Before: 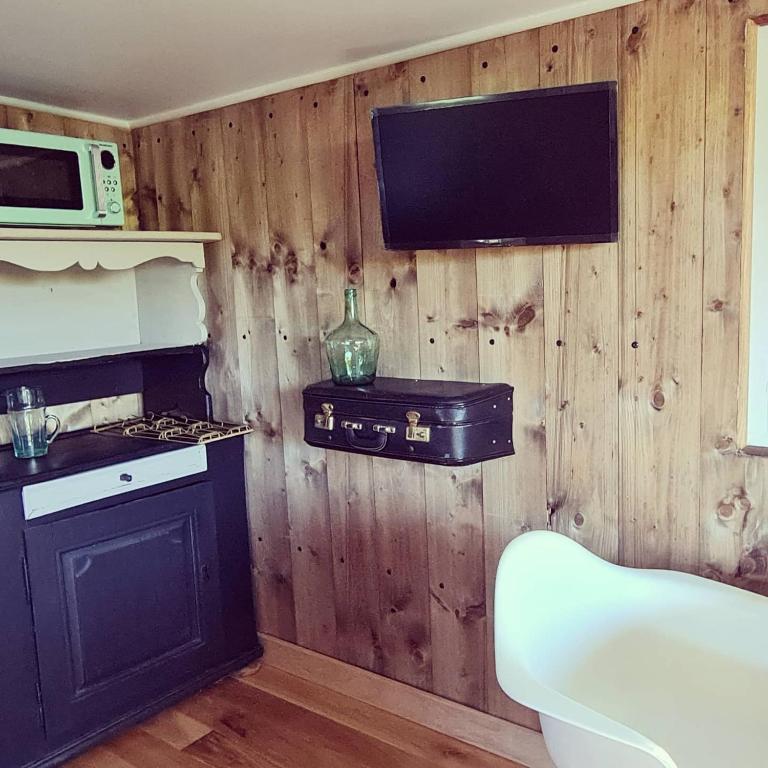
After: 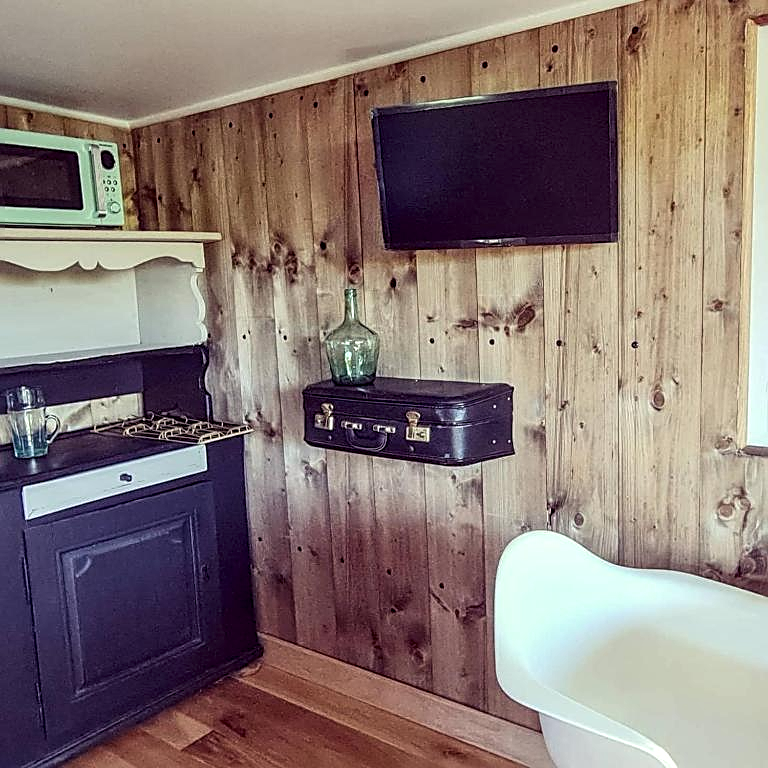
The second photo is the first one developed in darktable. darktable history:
sharpen: on, module defaults
local contrast: detail 142%
